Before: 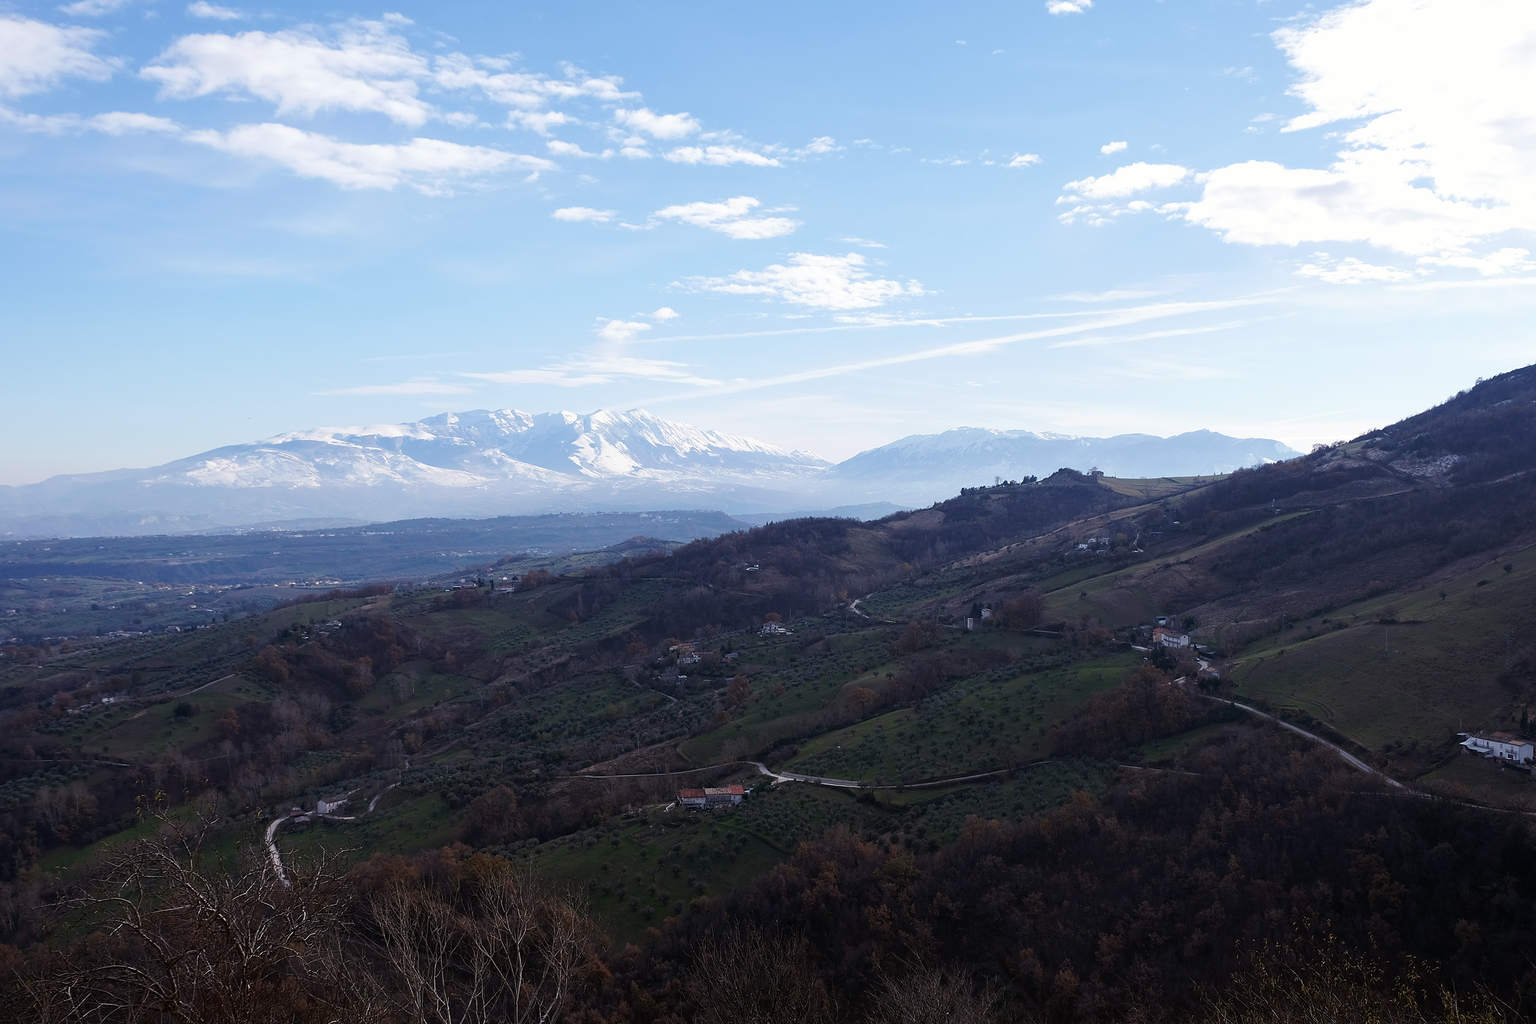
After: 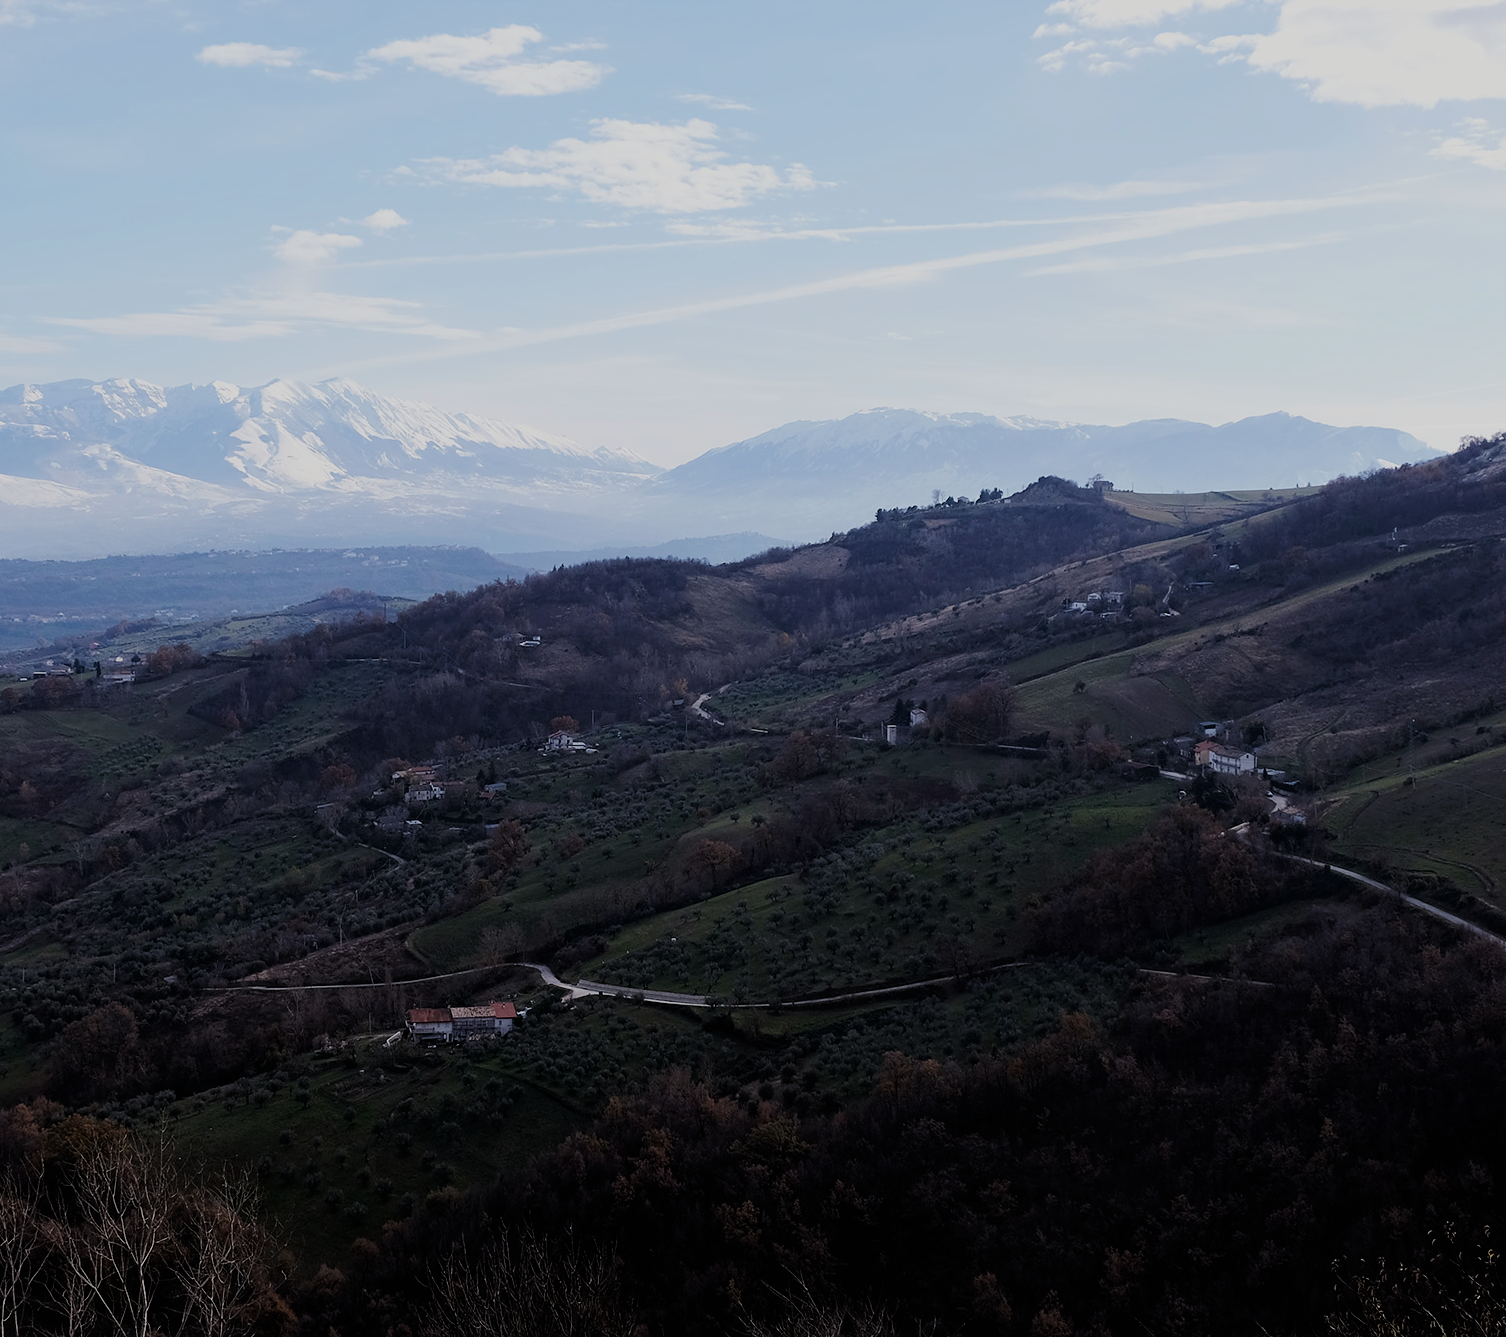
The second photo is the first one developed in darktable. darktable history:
filmic rgb: black relative exposure -6.68 EV, white relative exposure 4.56 EV, hardness 3.25
crop and rotate: left 28.256%, top 17.734%, right 12.656%, bottom 3.573%
